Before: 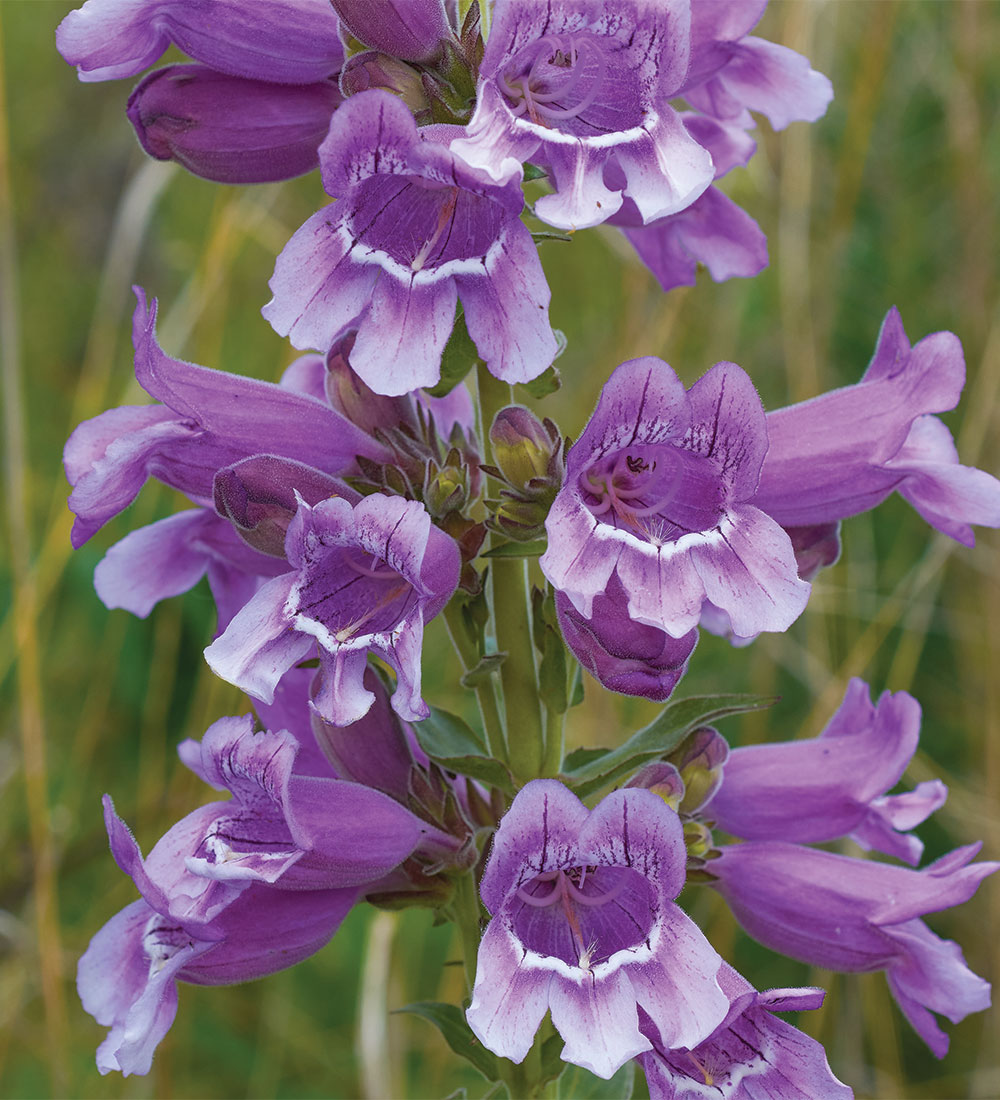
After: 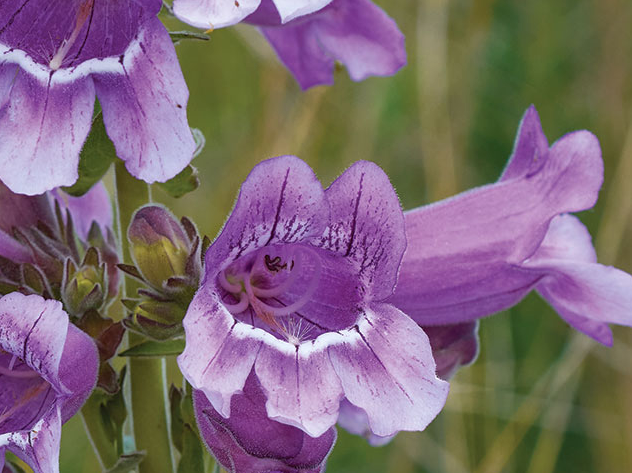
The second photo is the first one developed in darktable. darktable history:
crop: left 36.255%, top 18.312%, right 0.538%, bottom 38.626%
local contrast: mode bilateral grid, contrast 20, coarseness 50, detail 120%, midtone range 0.2
